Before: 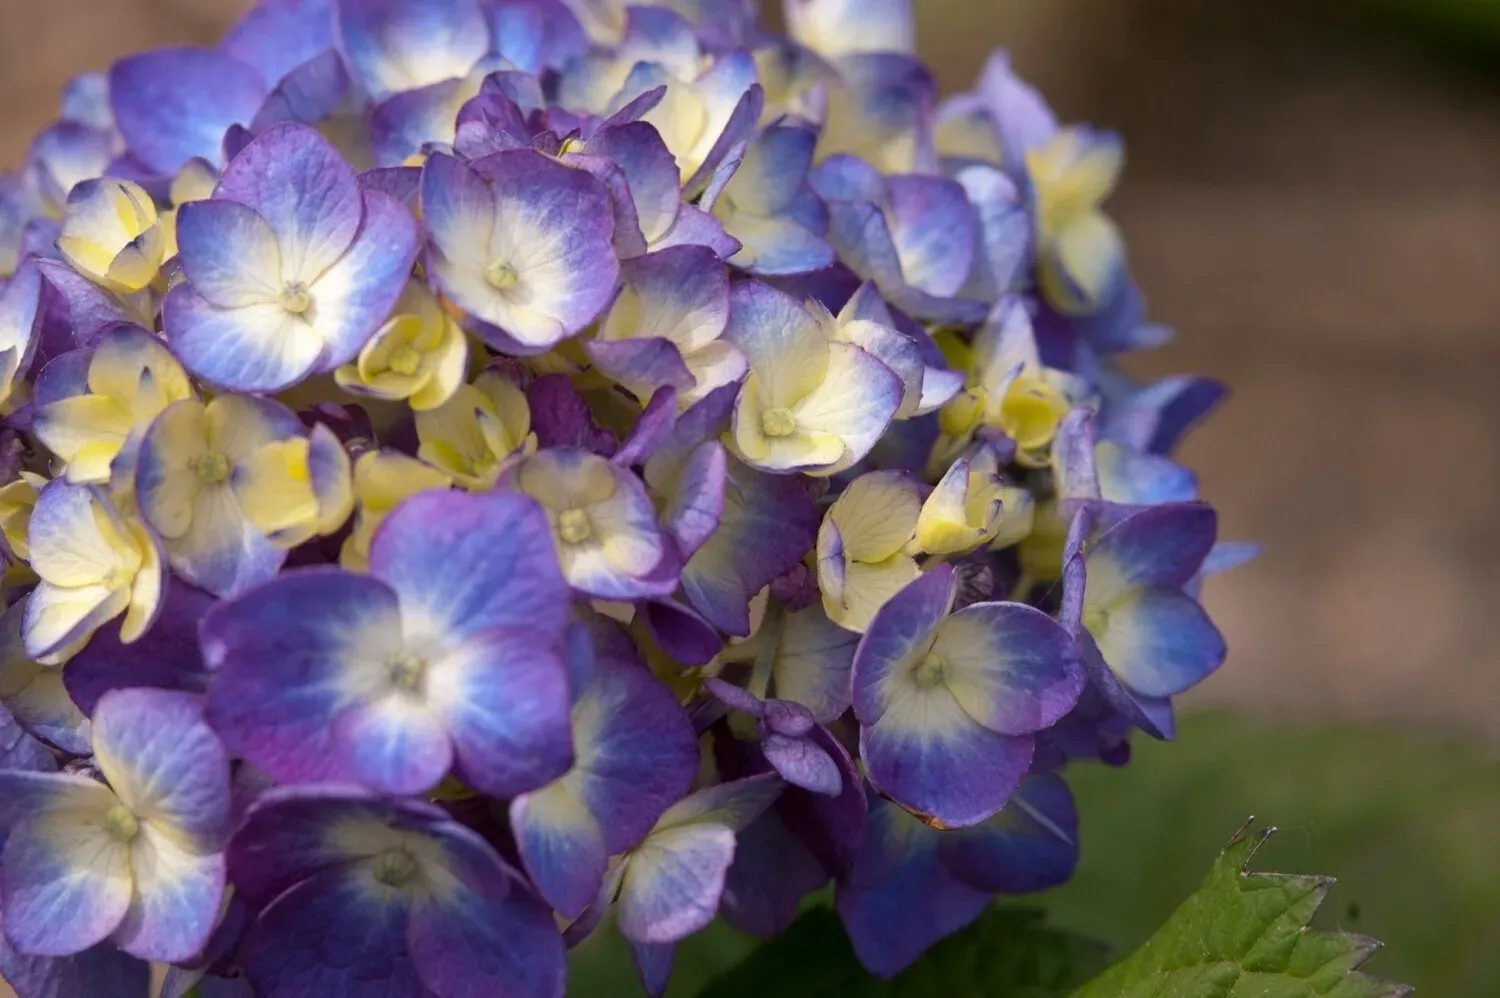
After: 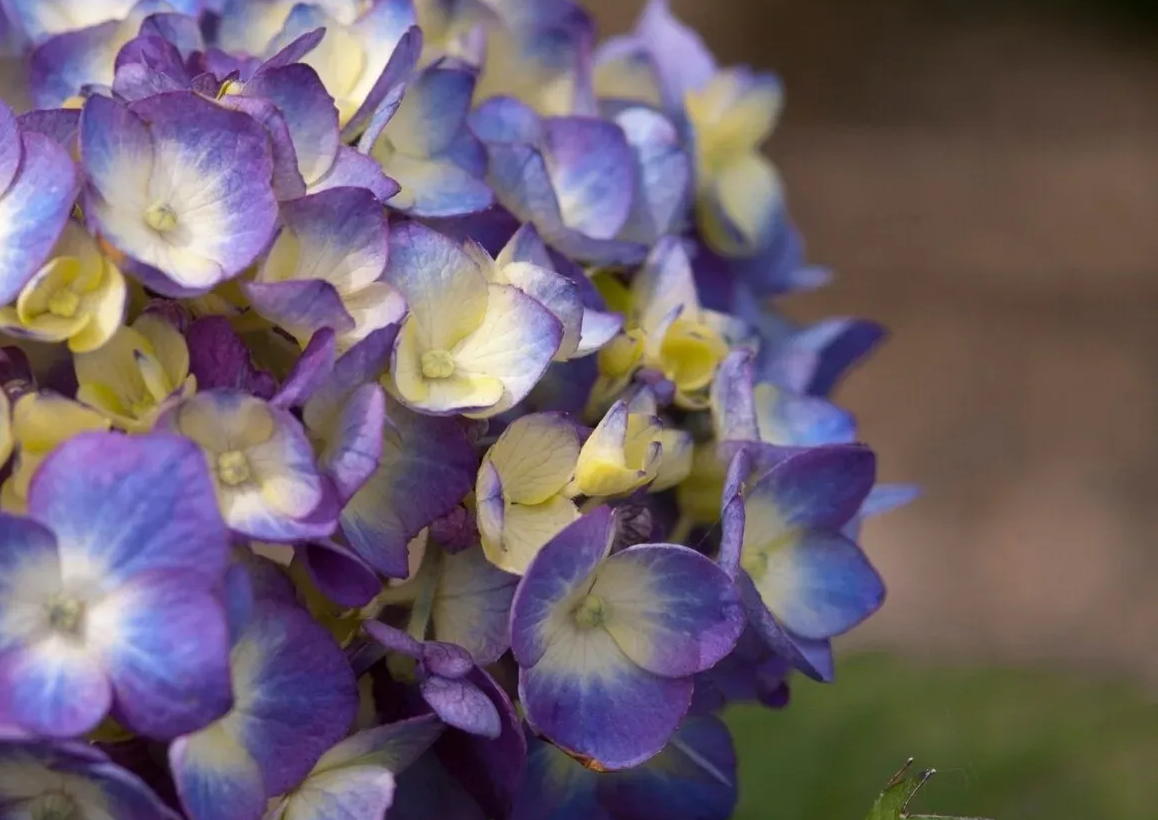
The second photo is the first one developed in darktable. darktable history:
crop: left 22.747%, top 5.9%, bottom 11.863%
